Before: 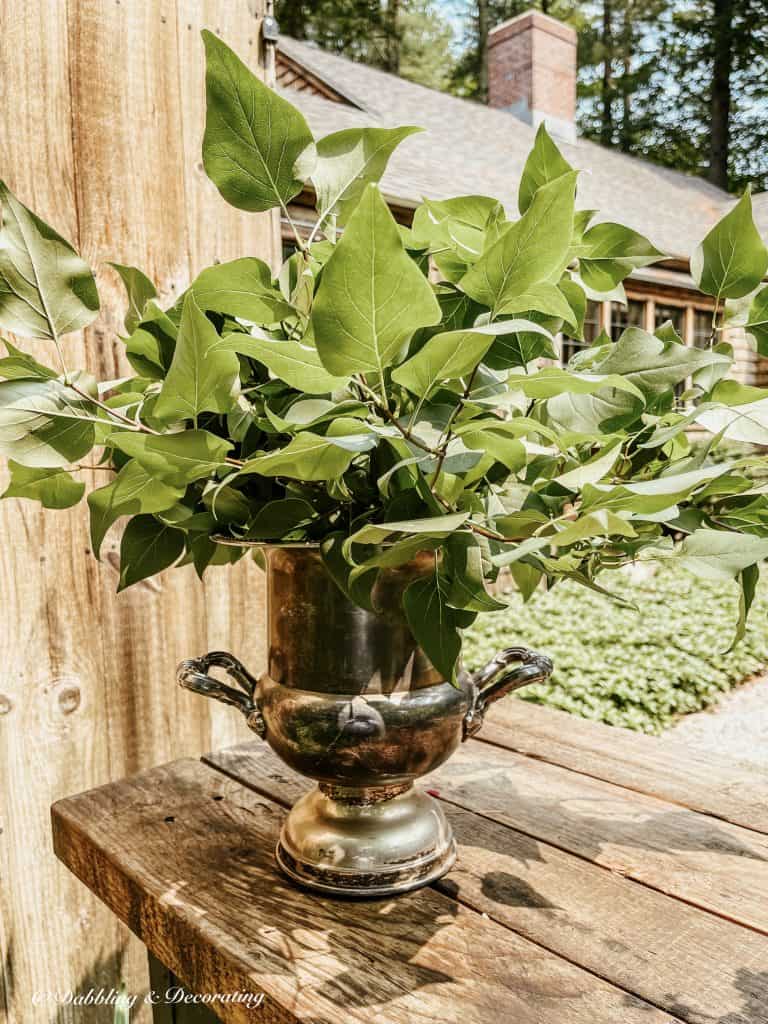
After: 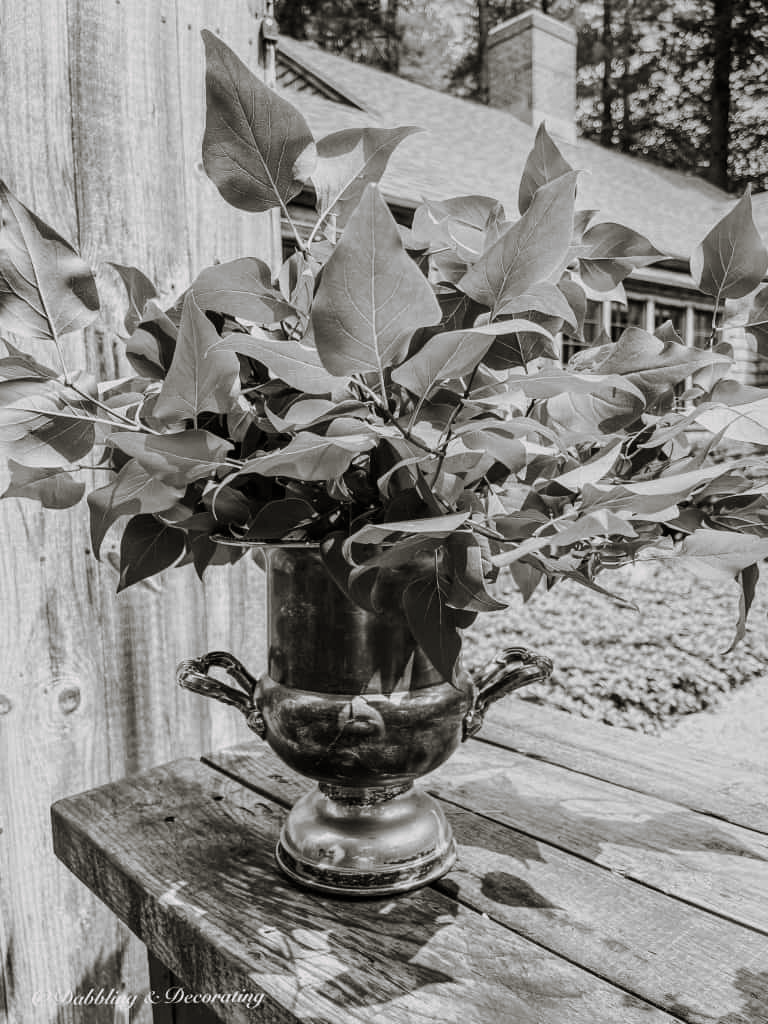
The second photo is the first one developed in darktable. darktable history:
tone equalizer: -8 EV -0.417 EV, -7 EV -0.389 EV, -6 EV -0.333 EV, -5 EV -0.222 EV, -3 EV 0.222 EV, -2 EV 0.333 EV, -1 EV 0.389 EV, +0 EV 0.417 EV, edges refinement/feathering 500, mask exposure compensation -1.57 EV, preserve details no
split-toning: shadows › hue 46.8°, shadows › saturation 0.17, highlights › hue 316.8°, highlights › saturation 0.27, balance -51.82
monochrome: a 79.32, b 81.83, size 1.1
